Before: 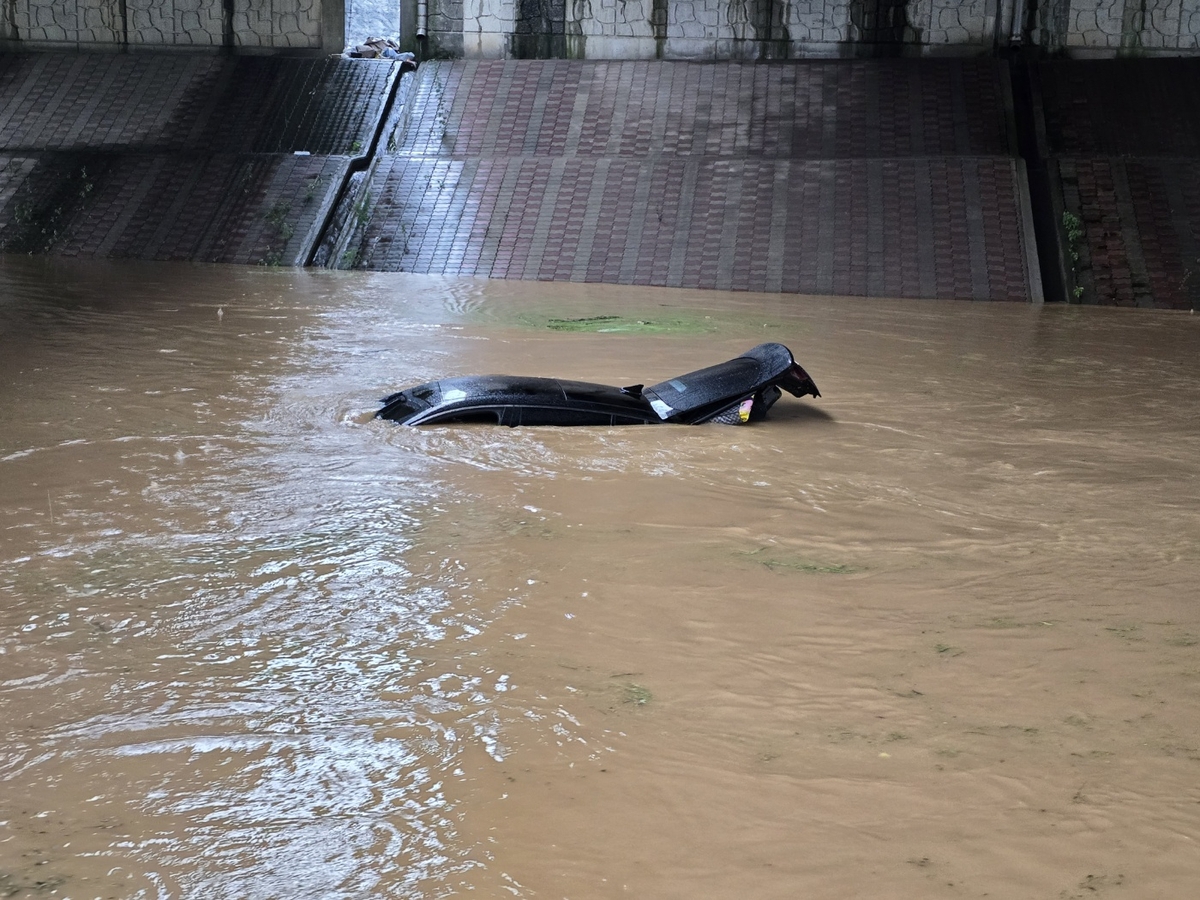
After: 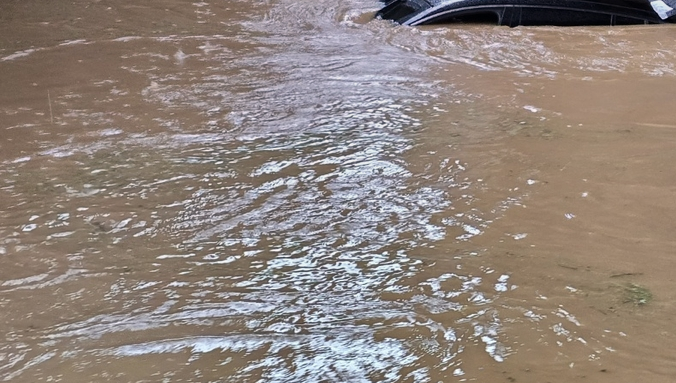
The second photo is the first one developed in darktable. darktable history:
graduated density: density 0.38 EV, hardness 21%, rotation -6.11°, saturation 32%
shadows and highlights: shadows 19.13, highlights -83.41, soften with gaussian
crop: top 44.483%, right 43.593%, bottom 12.892%
